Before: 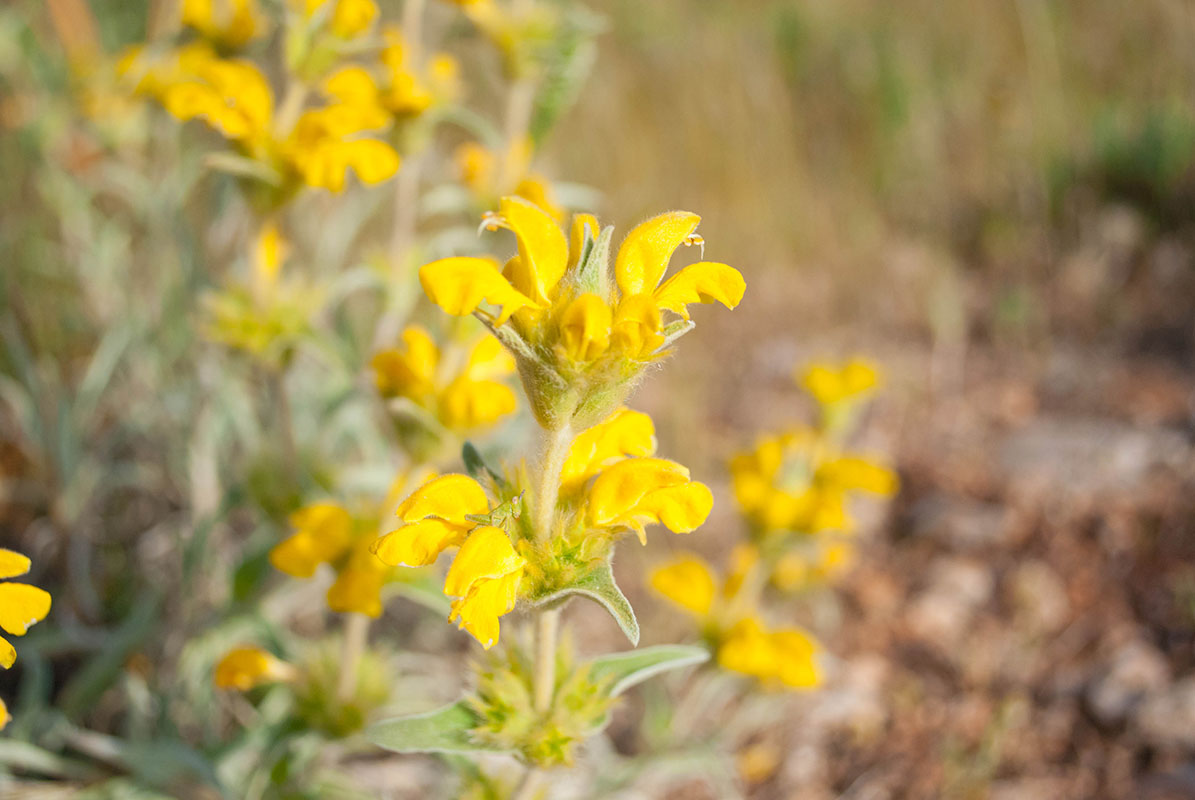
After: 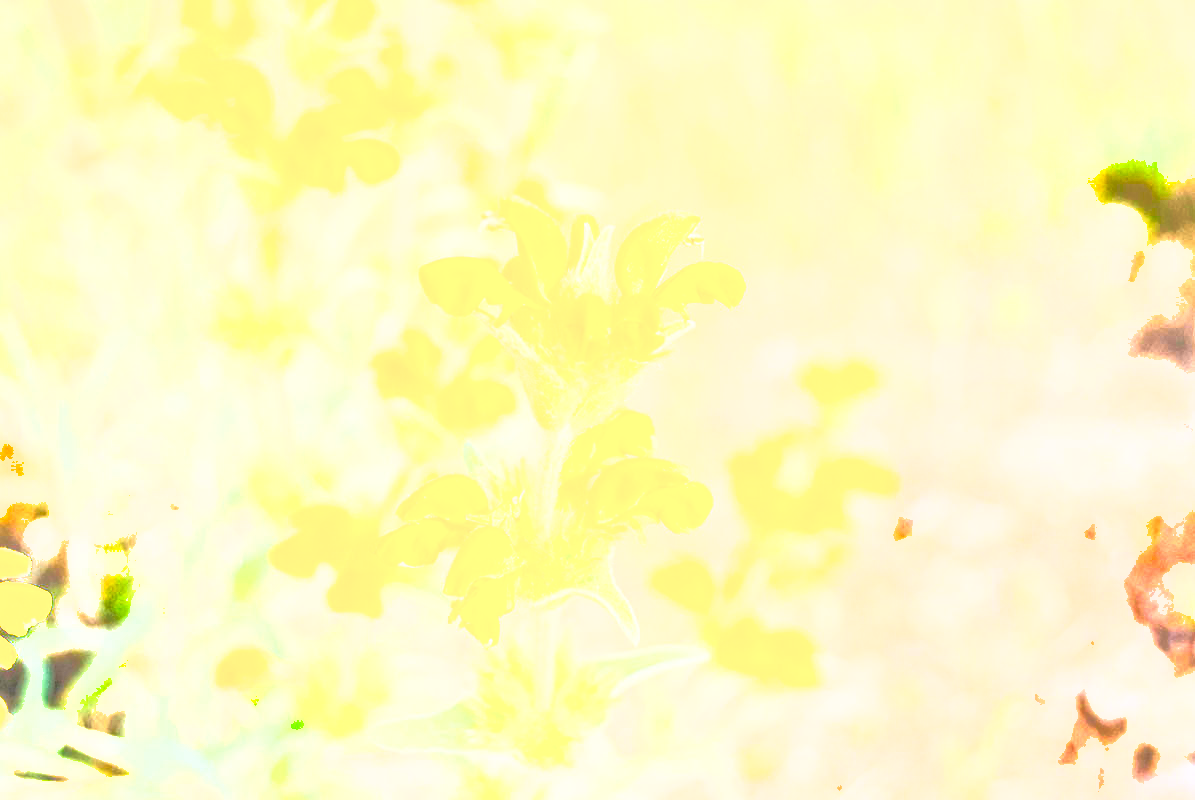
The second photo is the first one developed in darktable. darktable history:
exposure: black level correction 0, exposure 4 EV, compensate exposure bias true, compensate highlight preservation false
shadows and highlights: on, module defaults
contrast brightness saturation: contrast 0.09, saturation 0.28
